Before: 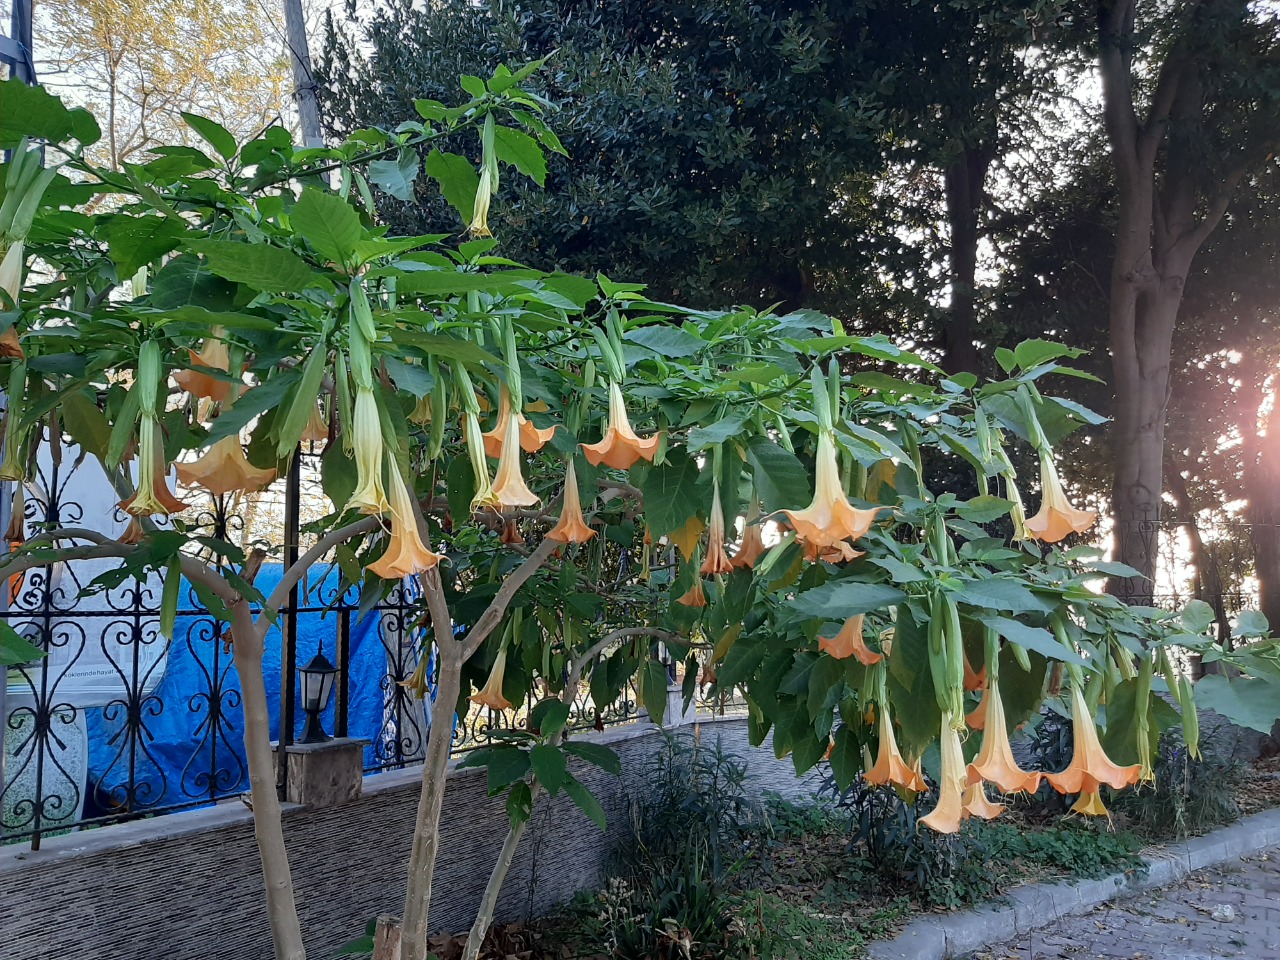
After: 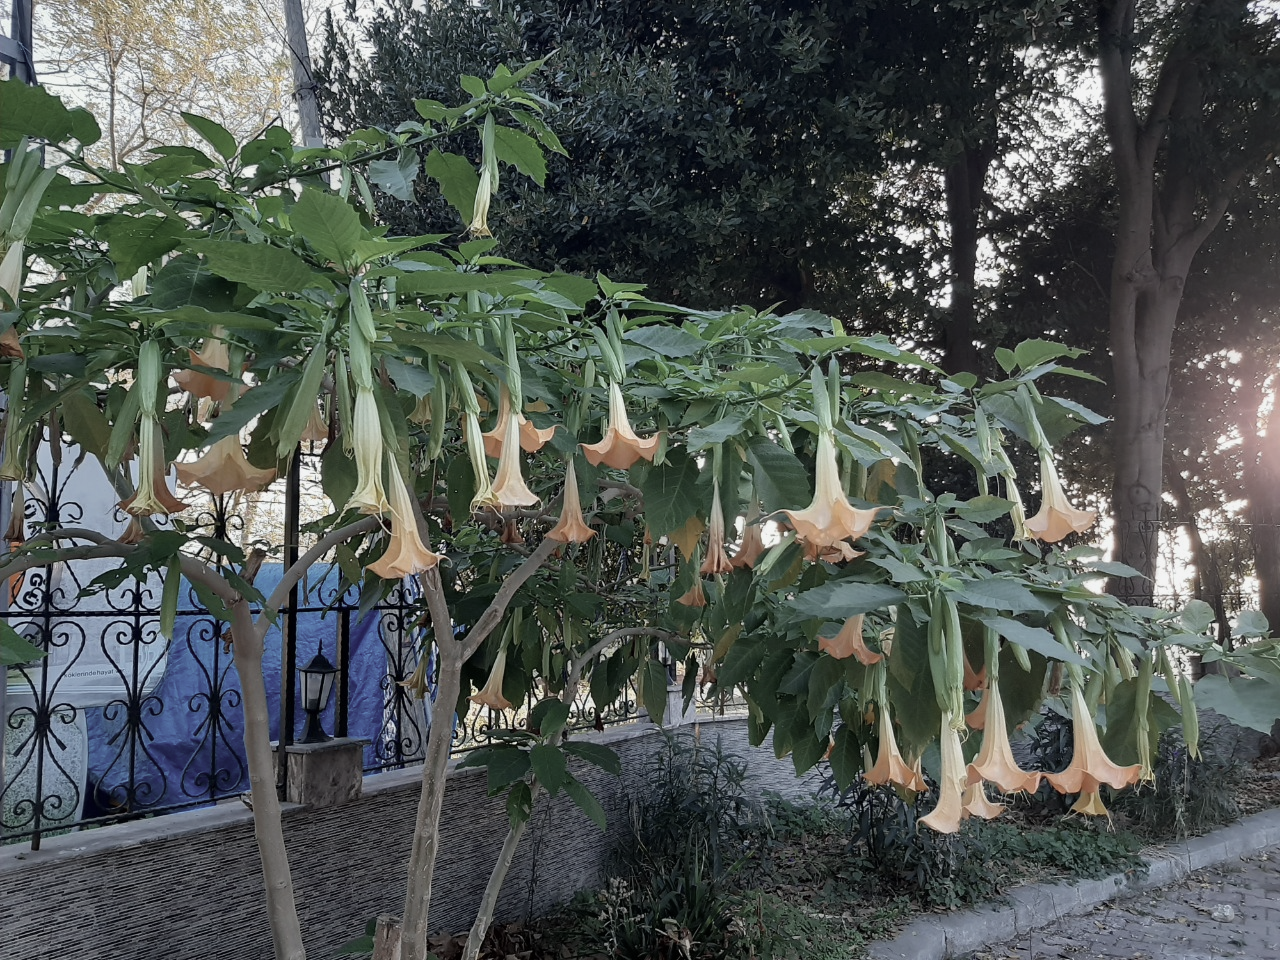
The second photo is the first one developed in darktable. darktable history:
exposure: exposure -0.142 EV, compensate exposure bias true, compensate highlight preservation false
color correction: highlights b* -0.044, saturation 0.544
